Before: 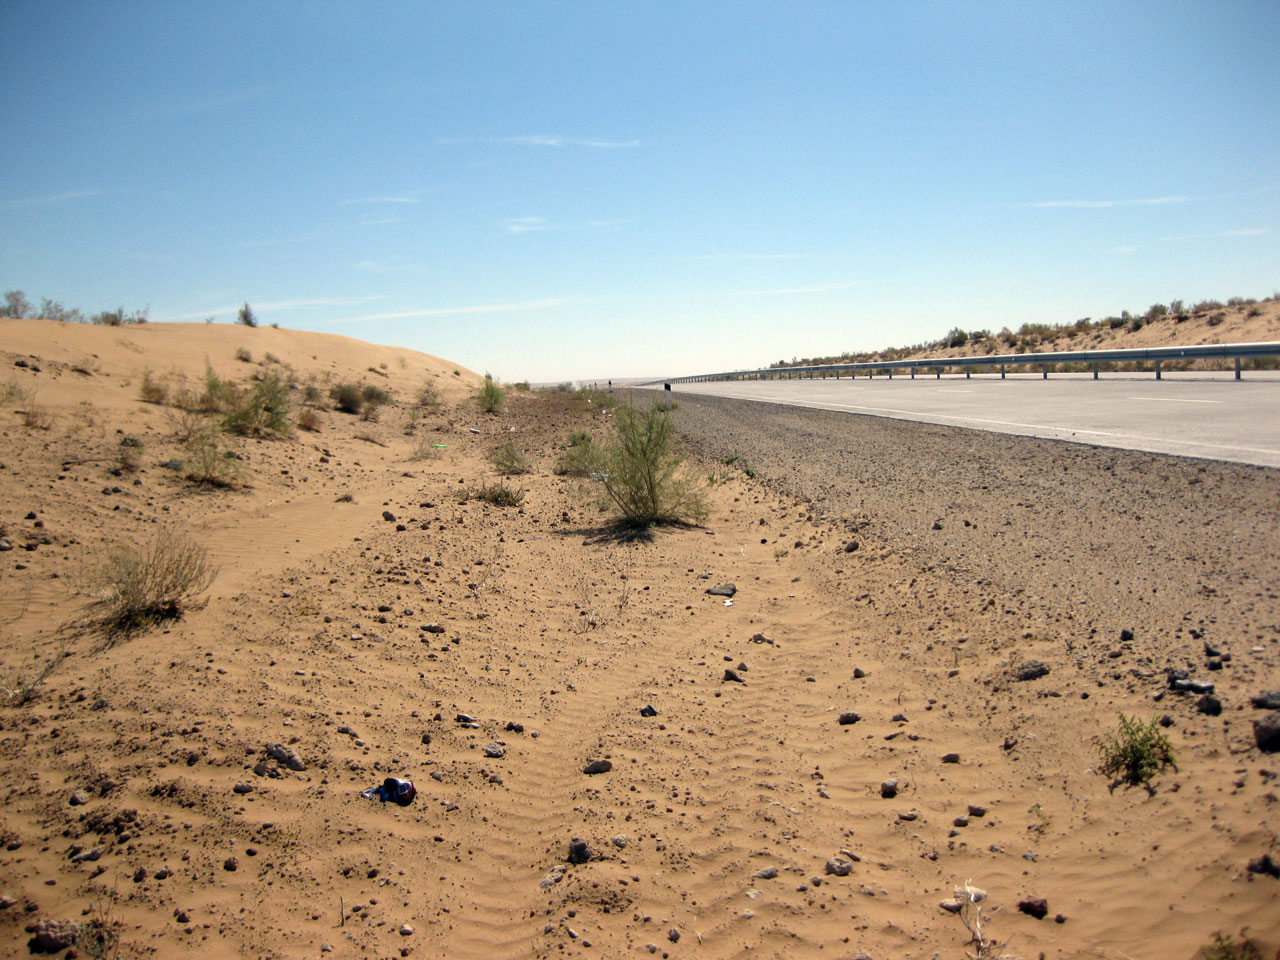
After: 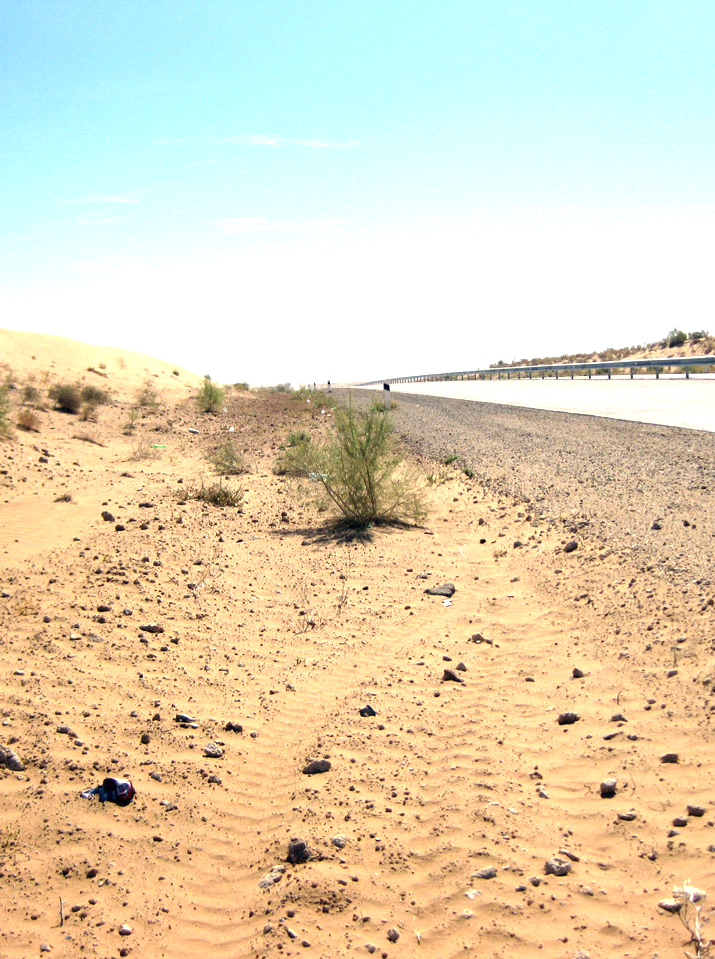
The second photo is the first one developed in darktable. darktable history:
crop: left 22.008%, right 22.131%, bottom 0.002%
exposure: black level correction 0, exposure 1 EV, compensate exposure bias true, compensate highlight preservation false
